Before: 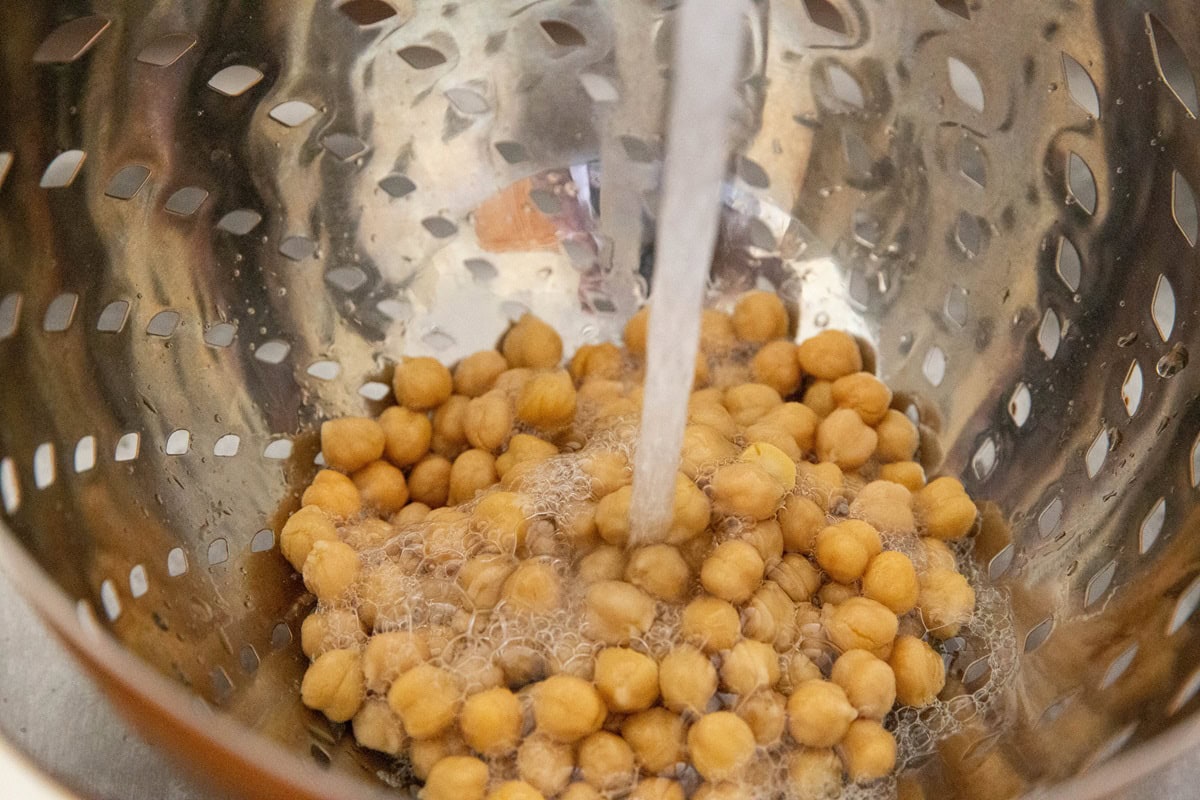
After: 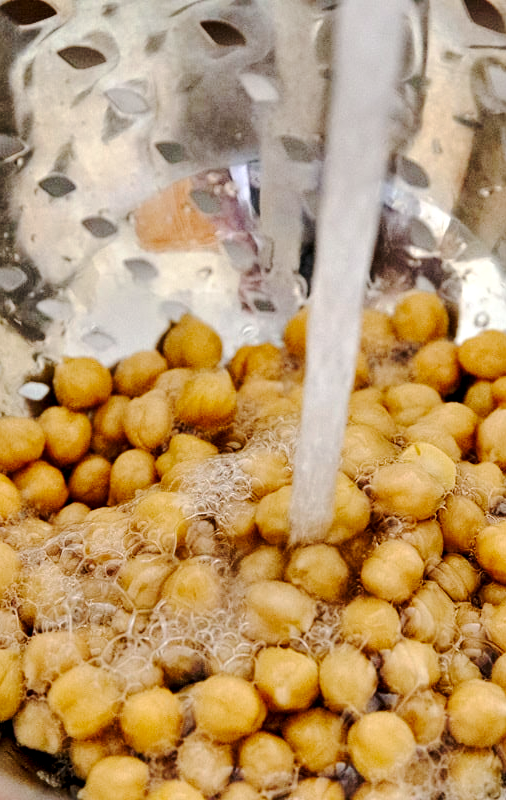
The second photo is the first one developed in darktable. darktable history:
tone curve: curves: ch0 [(0, 0) (0.058, 0.022) (0.265, 0.208) (0.41, 0.417) (0.485, 0.524) (0.638, 0.673) (0.845, 0.828) (0.994, 0.964)]; ch1 [(0, 0) (0.136, 0.146) (0.317, 0.34) (0.382, 0.408) (0.469, 0.482) (0.498, 0.497) (0.557, 0.573) (0.644, 0.643) (0.725, 0.765) (1, 1)]; ch2 [(0, 0) (0.352, 0.403) (0.45, 0.469) (0.502, 0.504) (0.54, 0.524) (0.592, 0.566) (0.638, 0.599) (1, 1)], preserve colors none
contrast equalizer: y [[0.6 ×6], [0.55 ×6], [0 ×6], [0 ×6], [0 ×6]]
exposure: compensate exposure bias true, compensate highlight preservation false
crop: left 28.382%, right 29.436%
